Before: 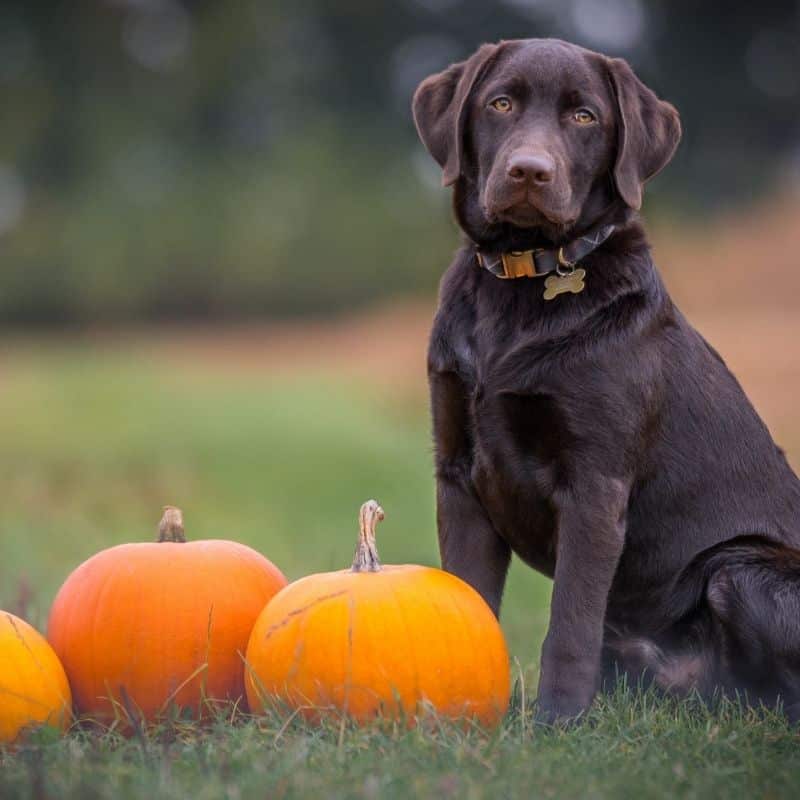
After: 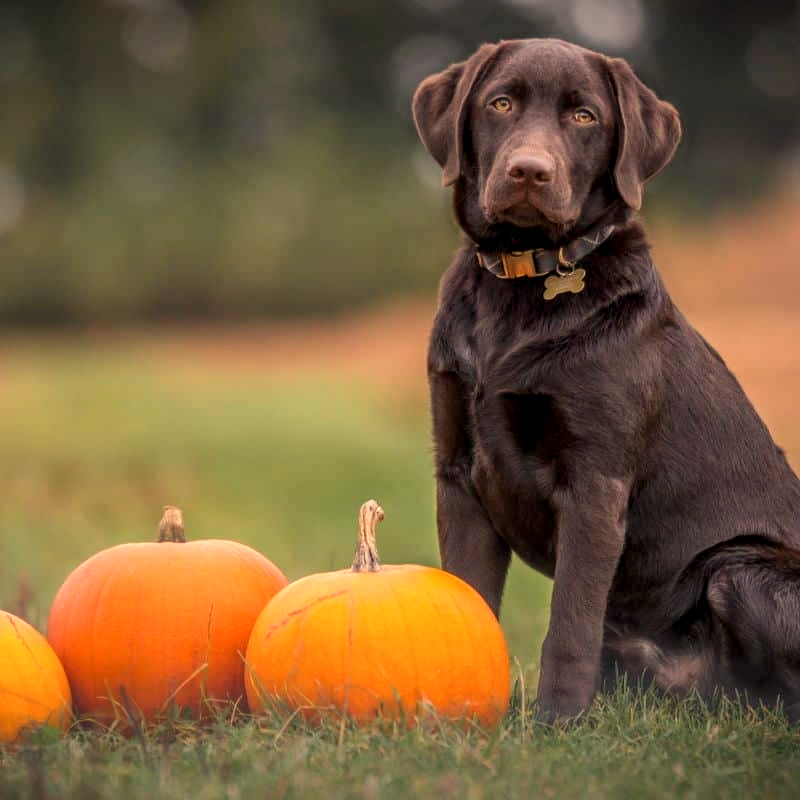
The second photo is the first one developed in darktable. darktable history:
local contrast: on, module defaults
white balance: red 1.138, green 0.996, blue 0.812
